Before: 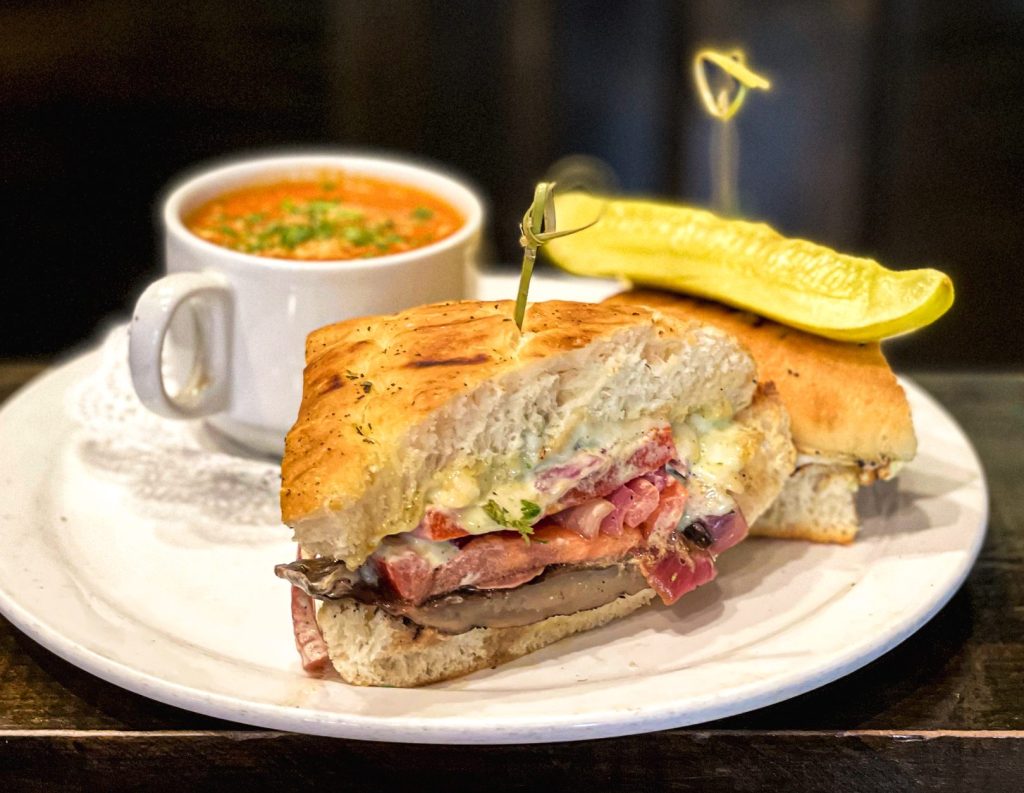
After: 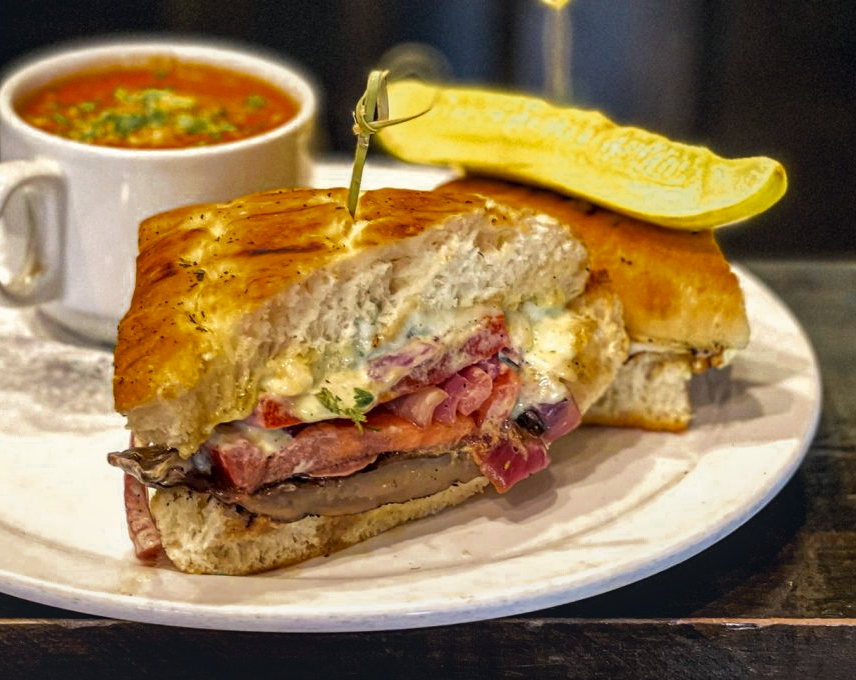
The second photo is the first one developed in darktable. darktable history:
color zones: curves: ch0 [(0.11, 0.396) (0.195, 0.36) (0.25, 0.5) (0.303, 0.412) (0.357, 0.544) (0.75, 0.5) (0.967, 0.328)]; ch1 [(0, 0.468) (0.112, 0.512) (0.202, 0.6) (0.25, 0.5) (0.307, 0.352) (0.357, 0.544) (0.75, 0.5) (0.963, 0.524)]
color correction: highlights a* 0.207, highlights b* 2.7, shadows a* -0.874, shadows b* -4.78
crop: left 16.315%, top 14.246%
color contrast: green-magenta contrast 0.96
local contrast: on, module defaults
